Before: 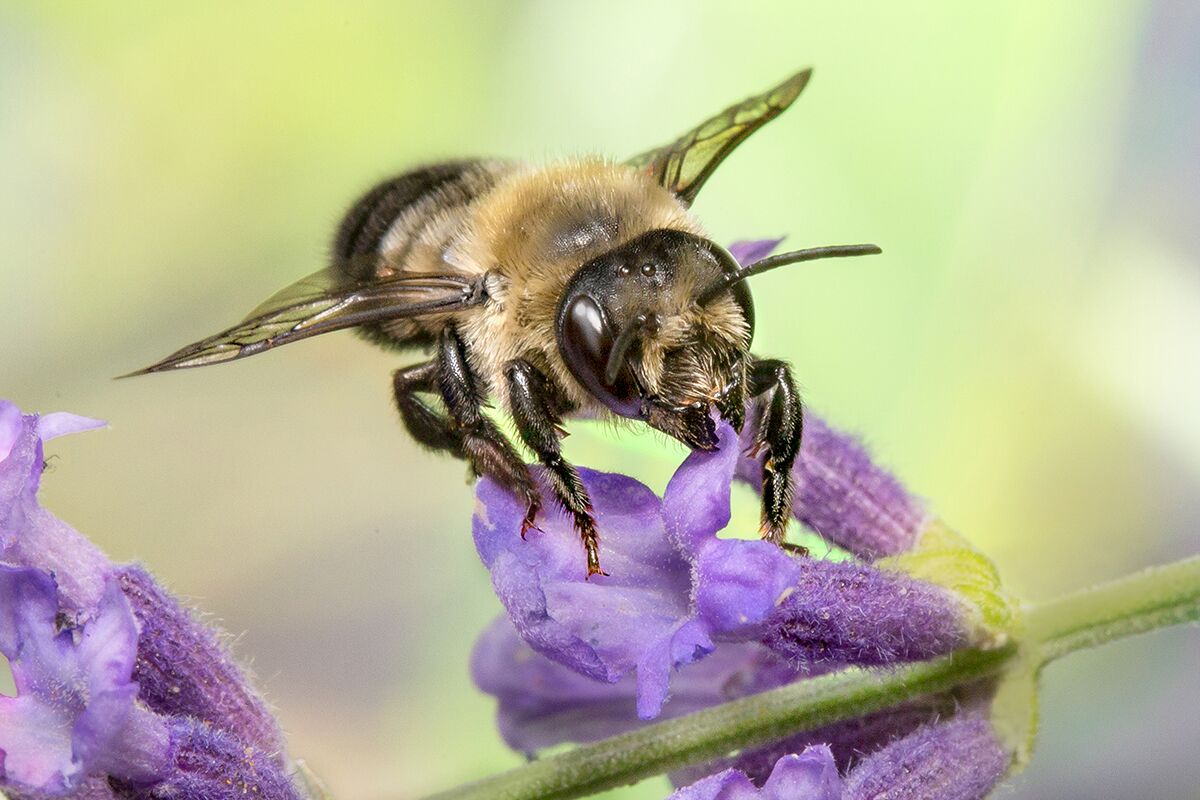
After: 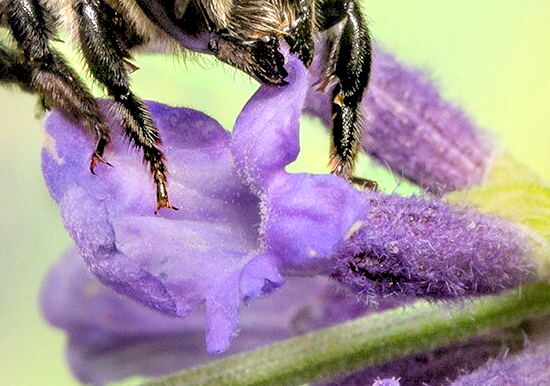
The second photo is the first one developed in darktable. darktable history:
rgb levels: levels [[0.013, 0.434, 0.89], [0, 0.5, 1], [0, 0.5, 1]]
crop: left 35.976%, top 45.819%, right 18.162%, bottom 5.807%
